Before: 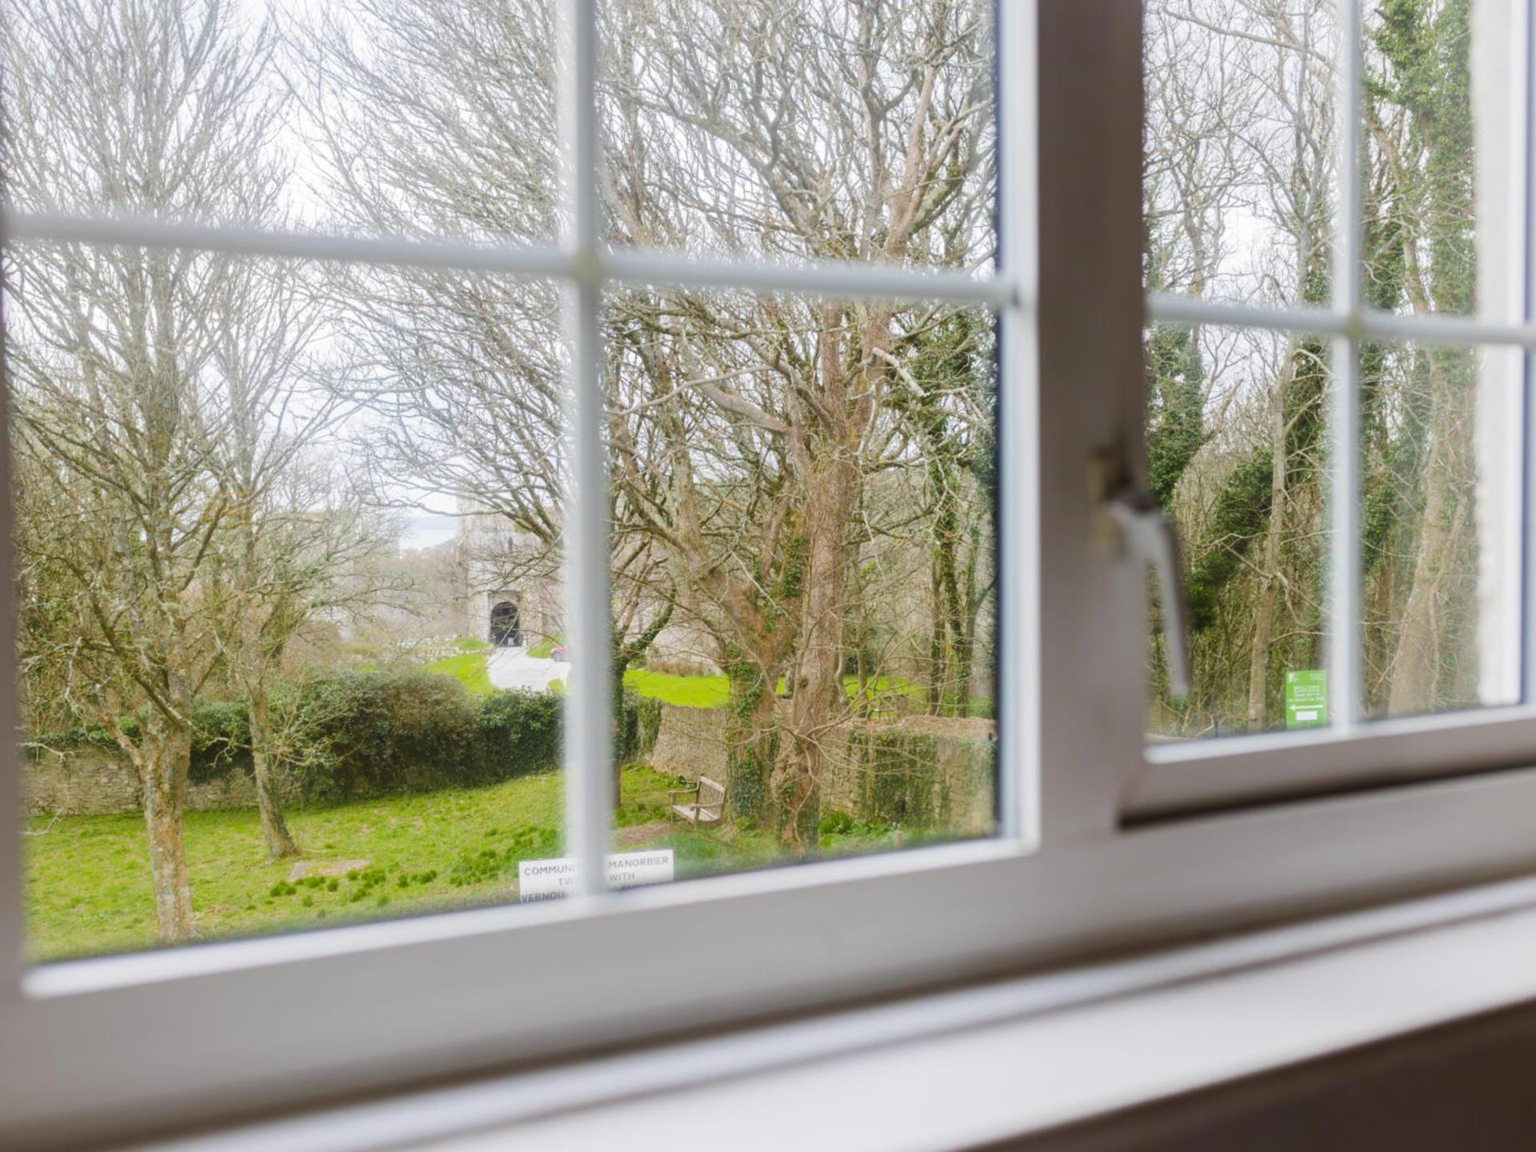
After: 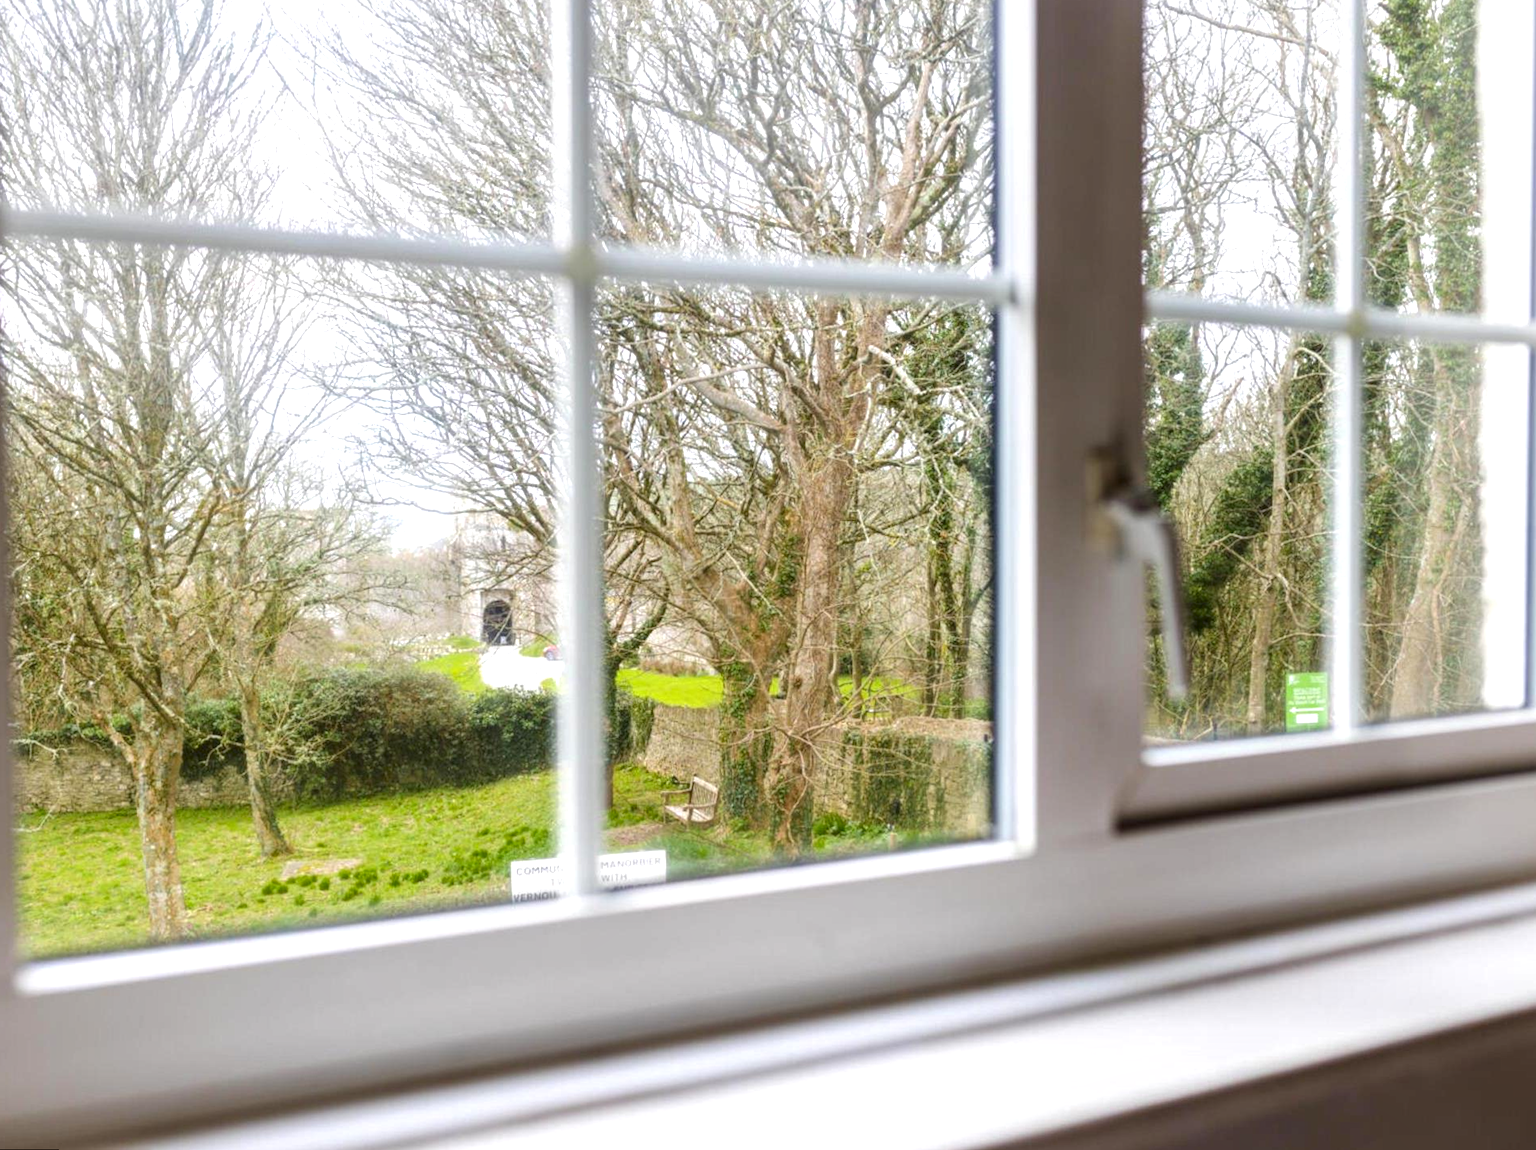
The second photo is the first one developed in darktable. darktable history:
local contrast: detail 130%
shadows and highlights: shadows 25, highlights -25
exposure: black level correction 0.001, exposure 0.5 EV, compensate exposure bias true, compensate highlight preservation false
rotate and perspective: rotation 0.192°, lens shift (horizontal) -0.015, crop left 0.005, crop right 0.996, crop top 0.006, crop bottom 0.99
